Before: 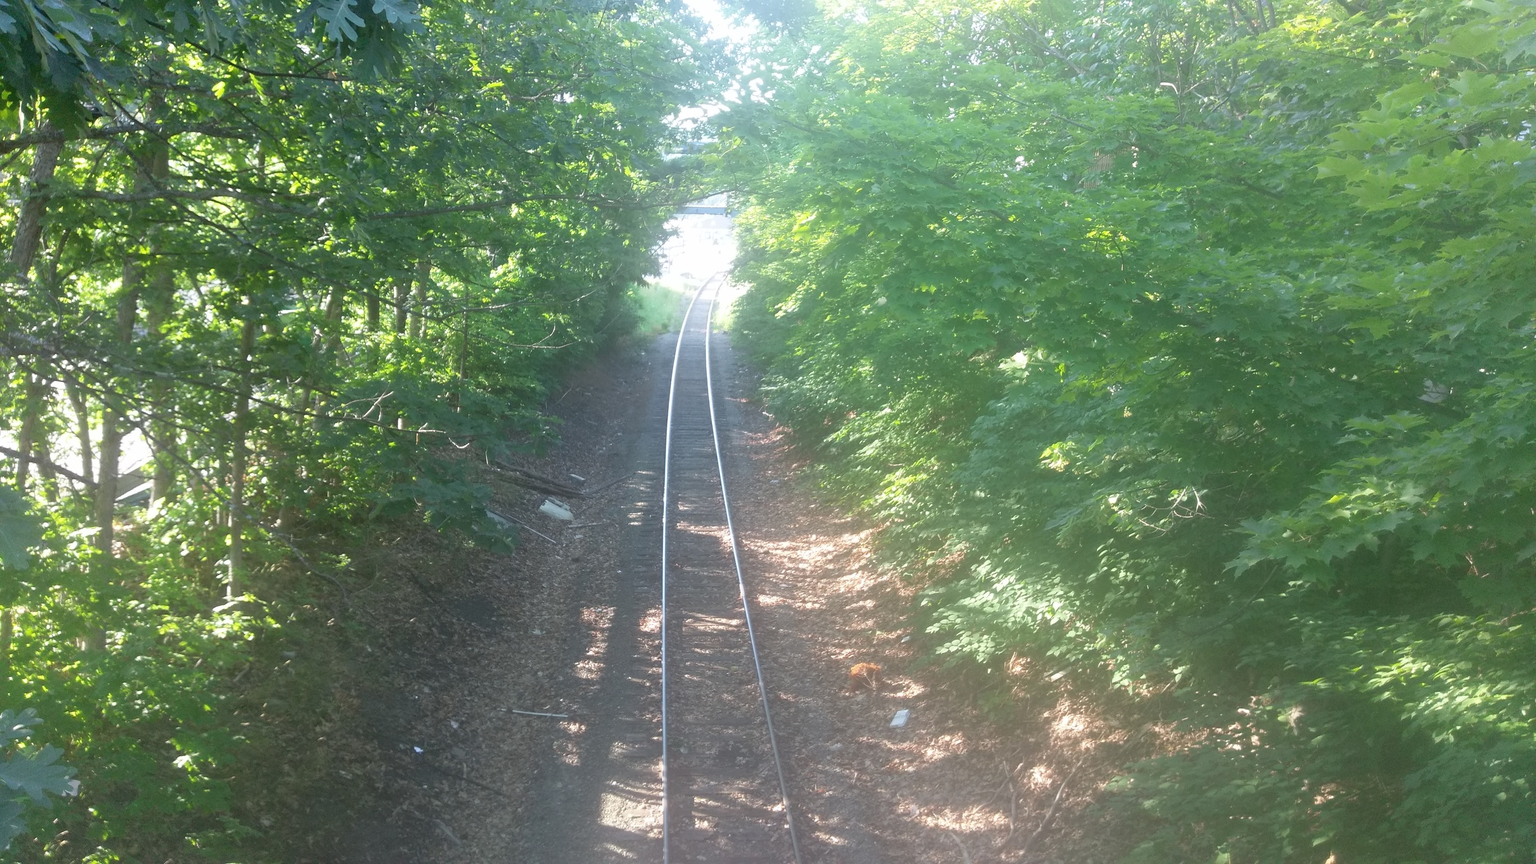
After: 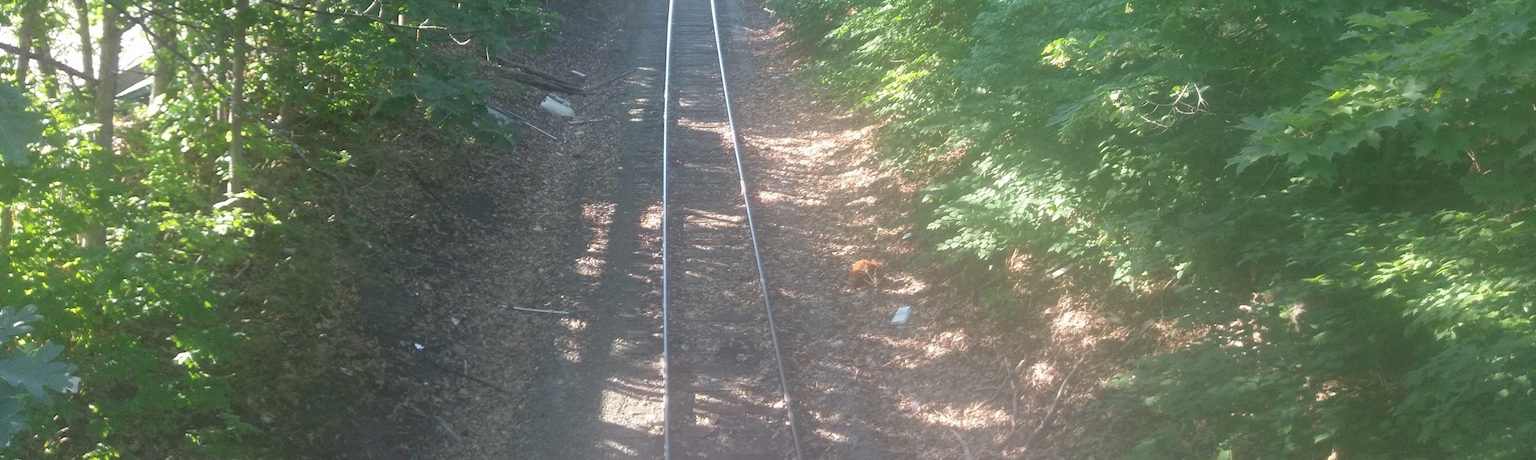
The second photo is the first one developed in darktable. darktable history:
crop and rotate: top 46.806%, right 0.087%
